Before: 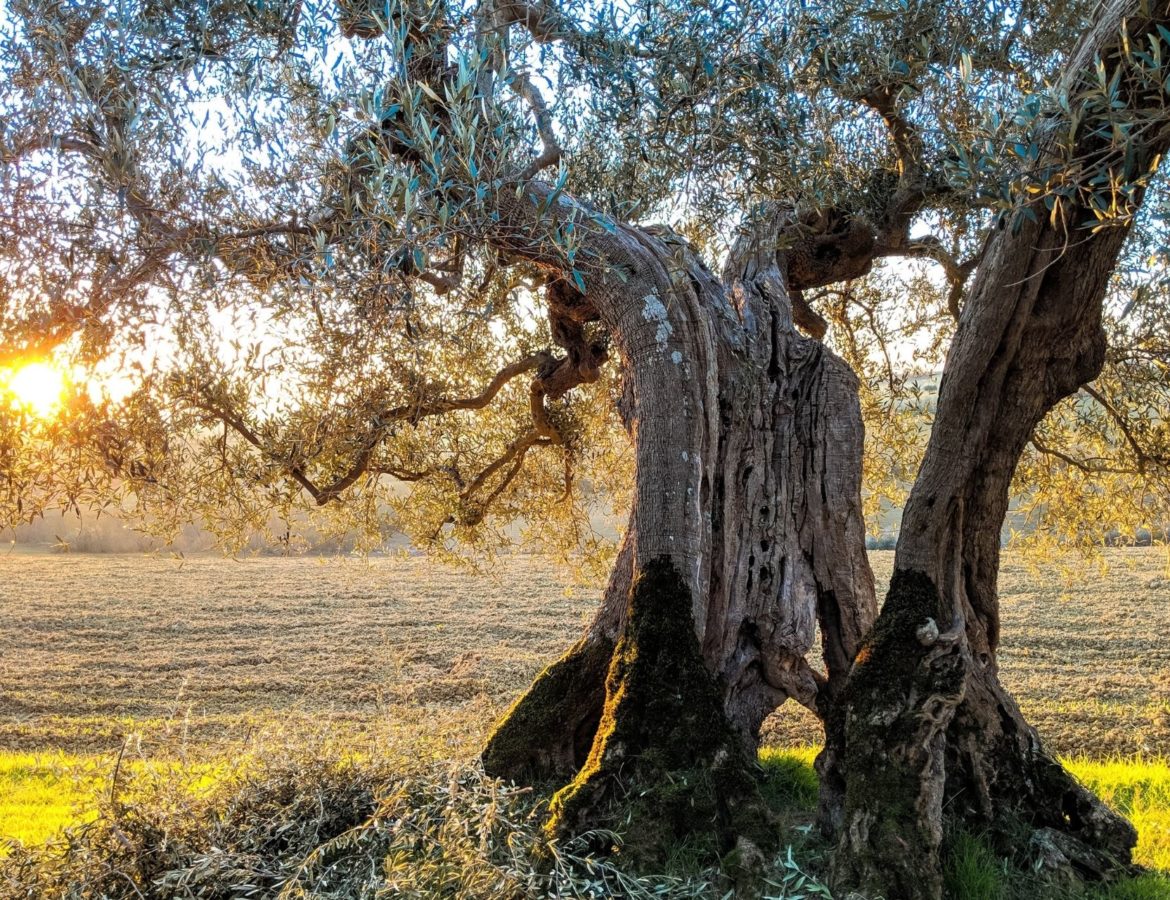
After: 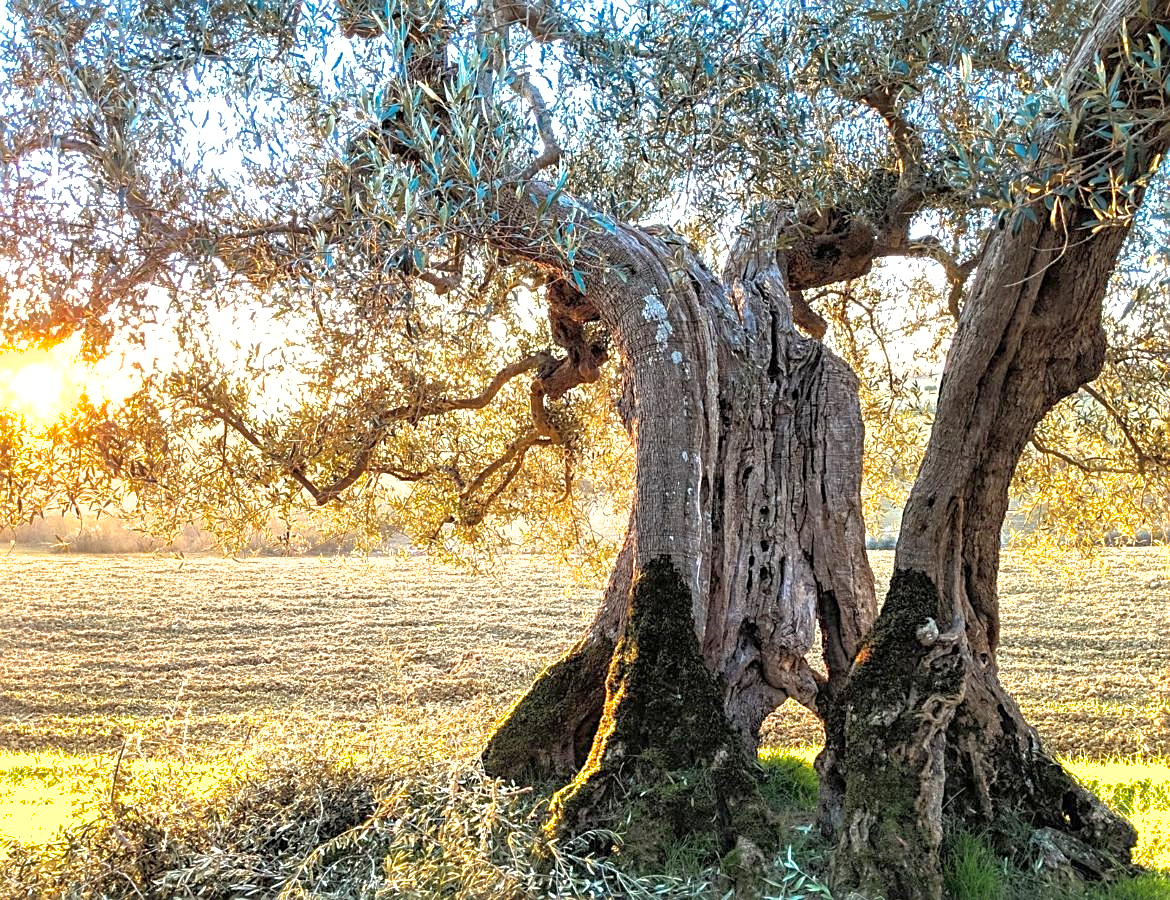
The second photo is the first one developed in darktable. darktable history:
sharpen: on, module defaults
exposure: black level correction 0, exposure 1 EV, compensate highlight preservation false
color balance rgb: perceptual saturation grading › global saturation -1%
shadows and highlights: on, module defaults
